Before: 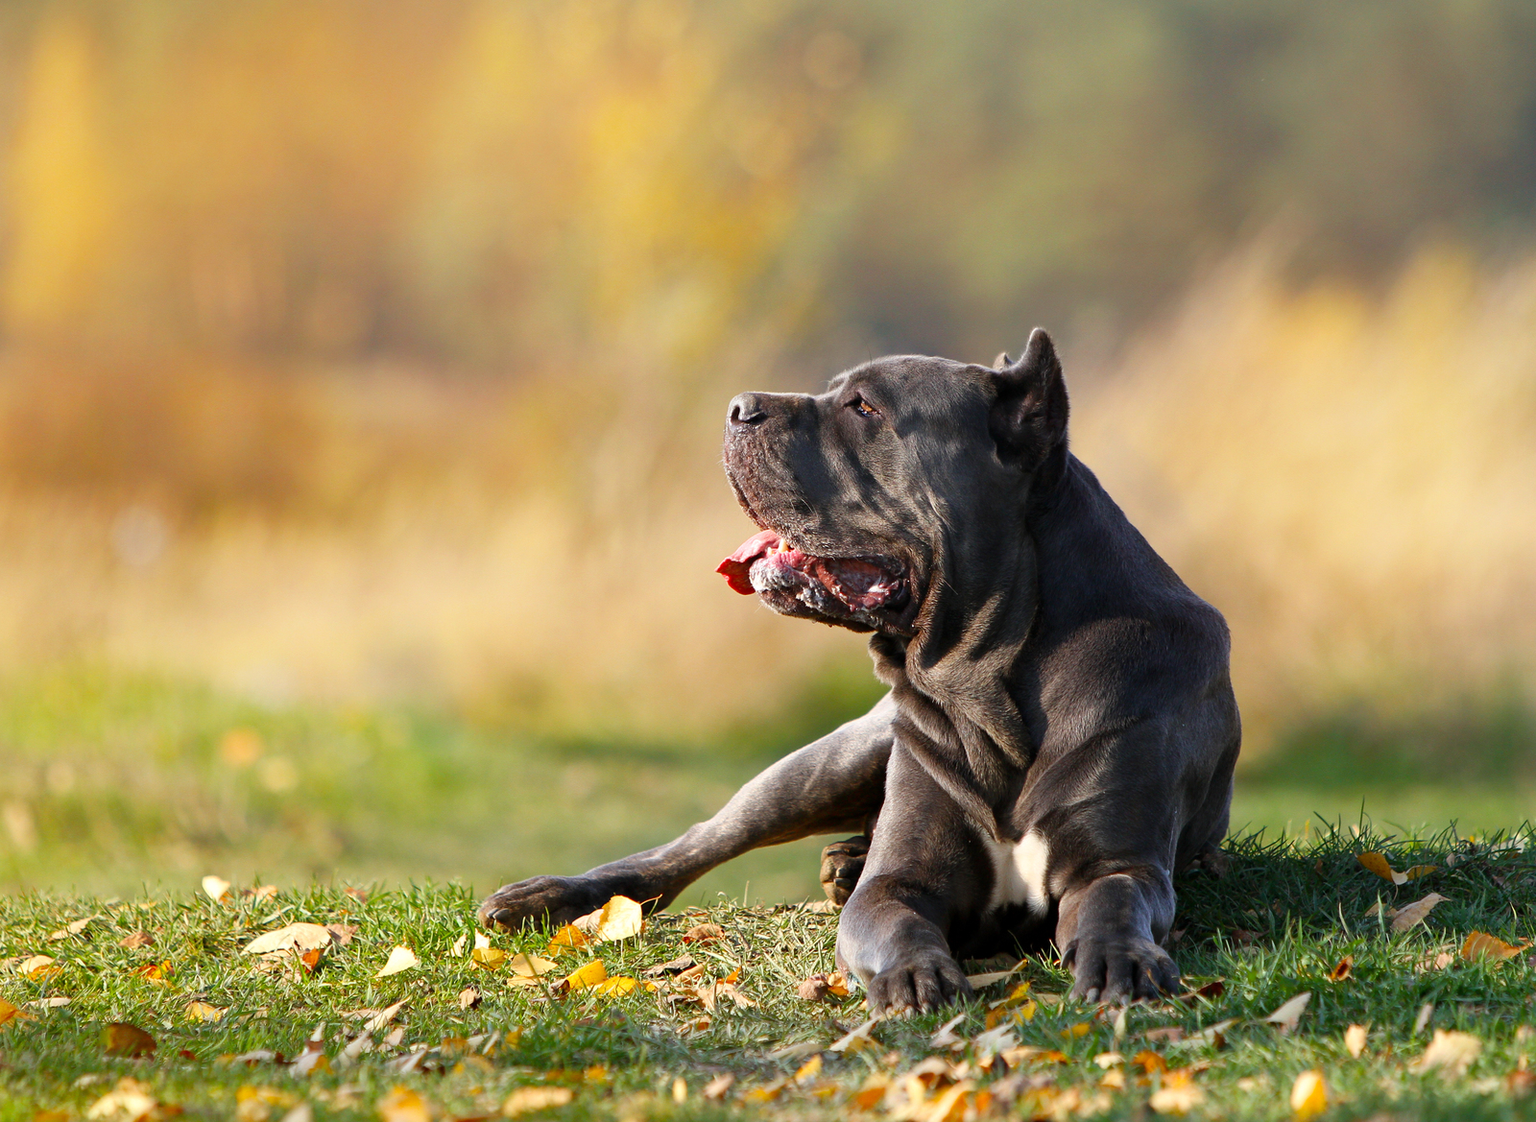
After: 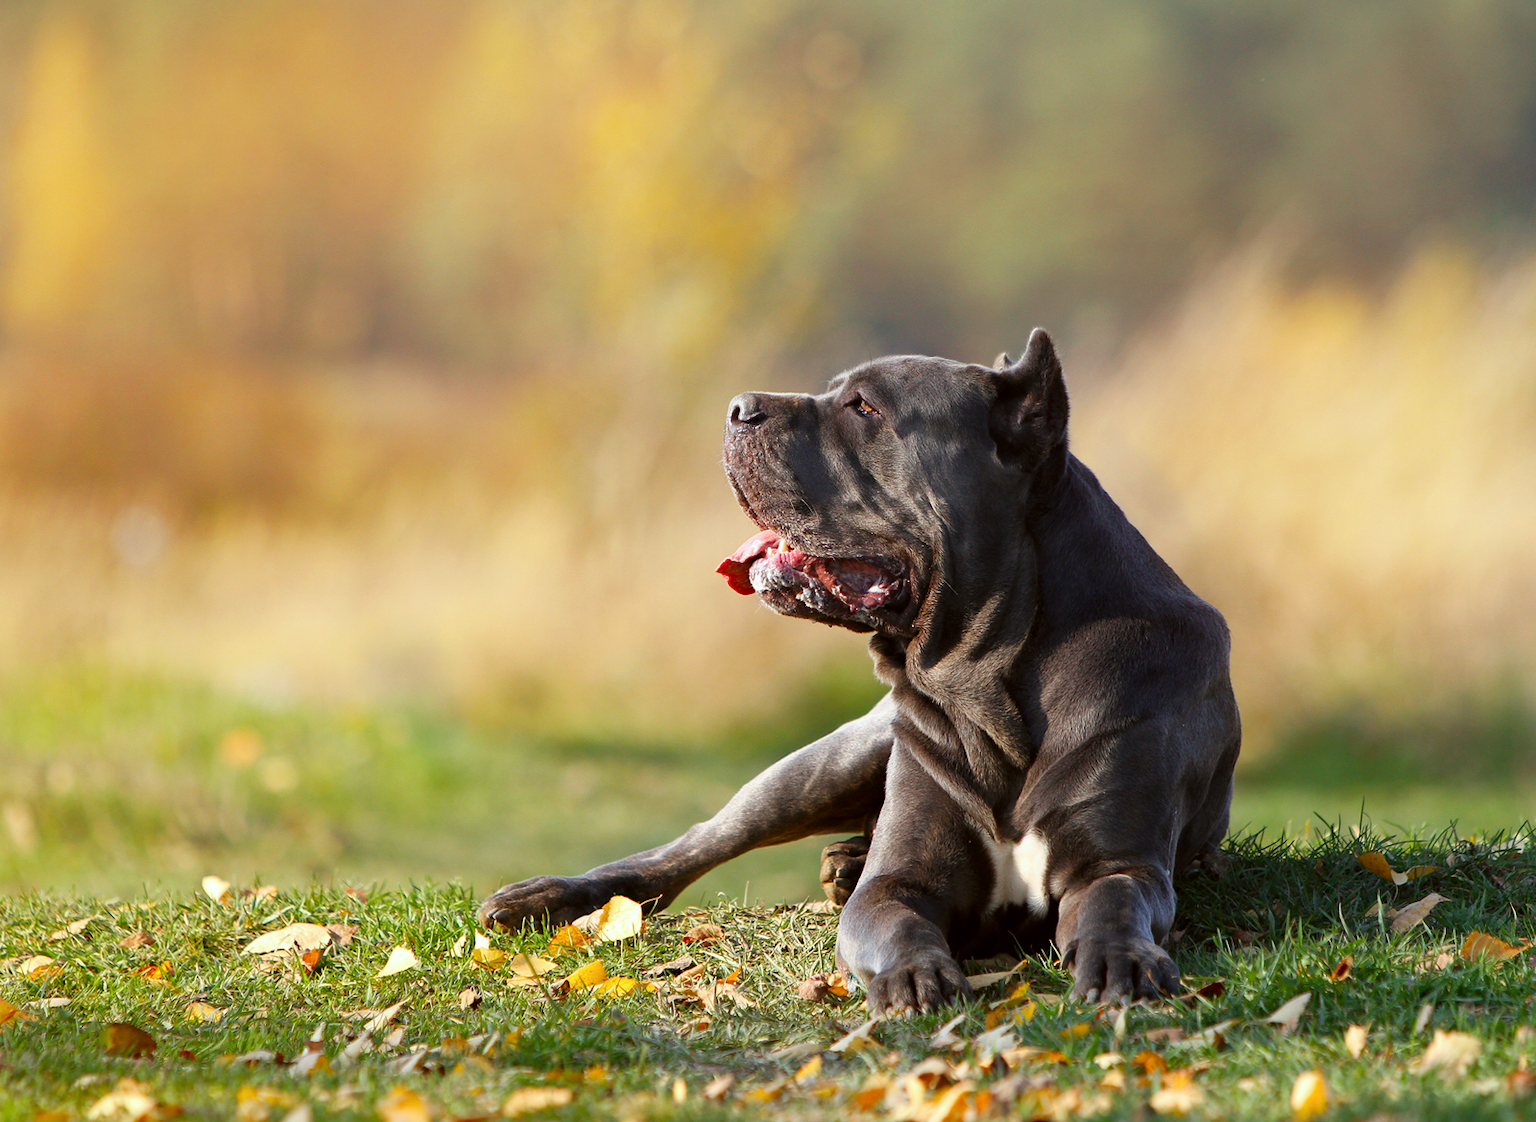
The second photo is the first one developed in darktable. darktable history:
color correction: highlights a* -2.71, highlights b* -2.66, shadows a* 2.41, shadows b* 2.97
